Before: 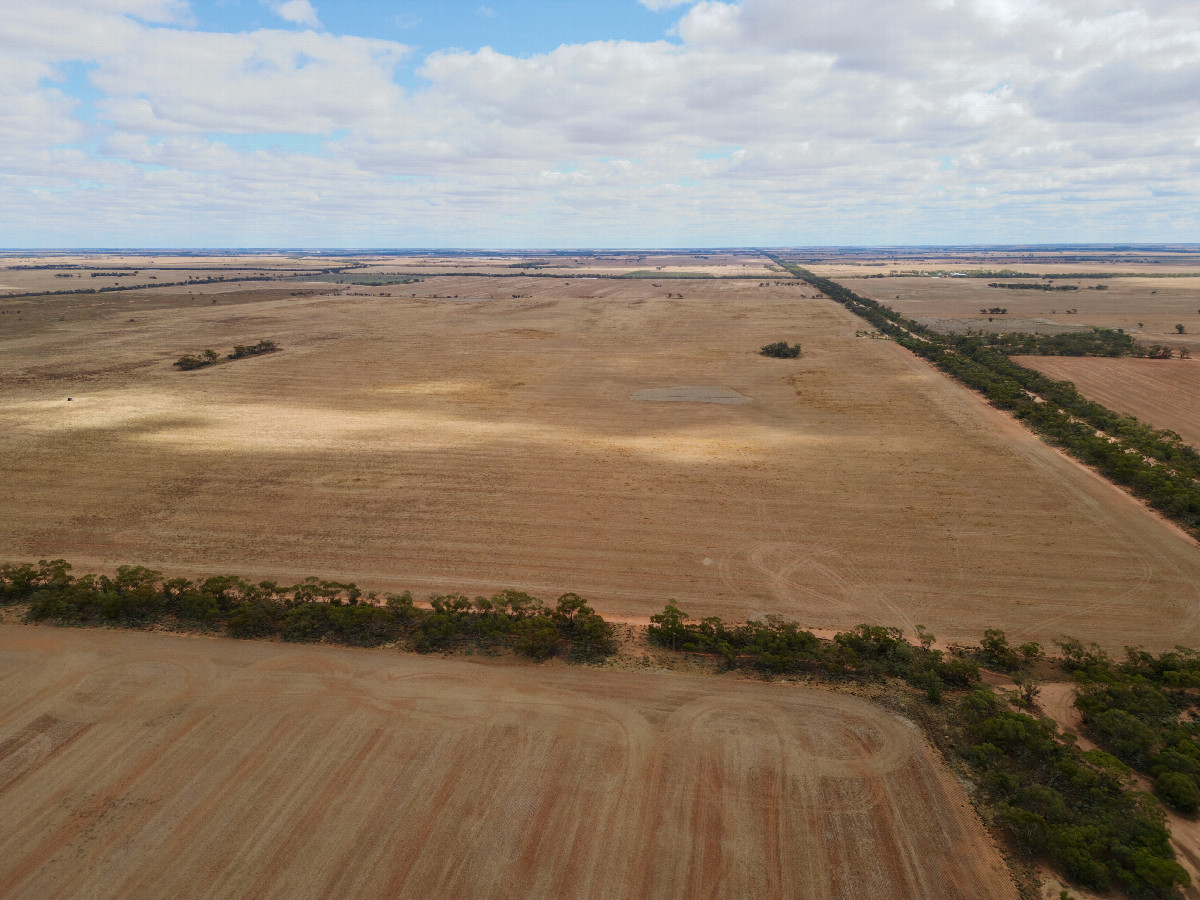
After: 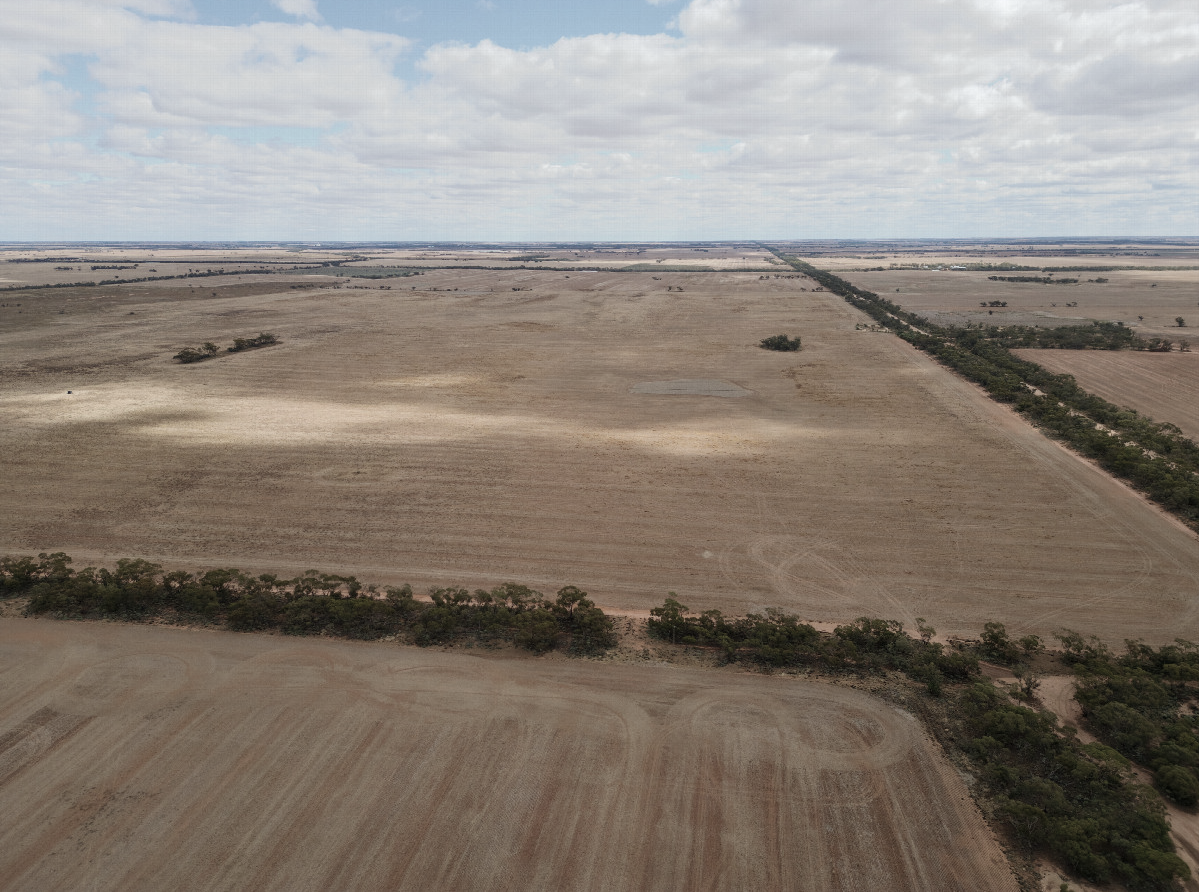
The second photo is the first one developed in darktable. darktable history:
crop: top 0.852%, right 0.036%
color correction: highlights b* -0.014, saturation 0.521
